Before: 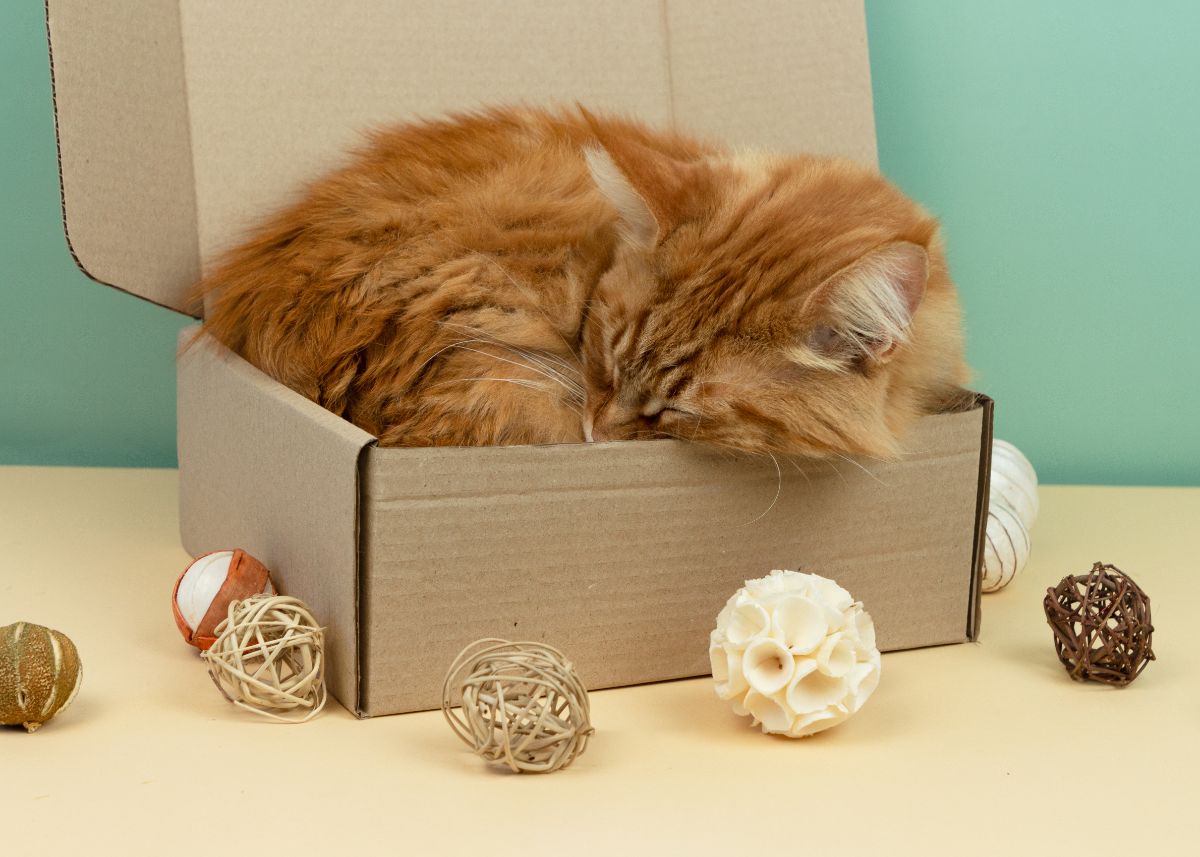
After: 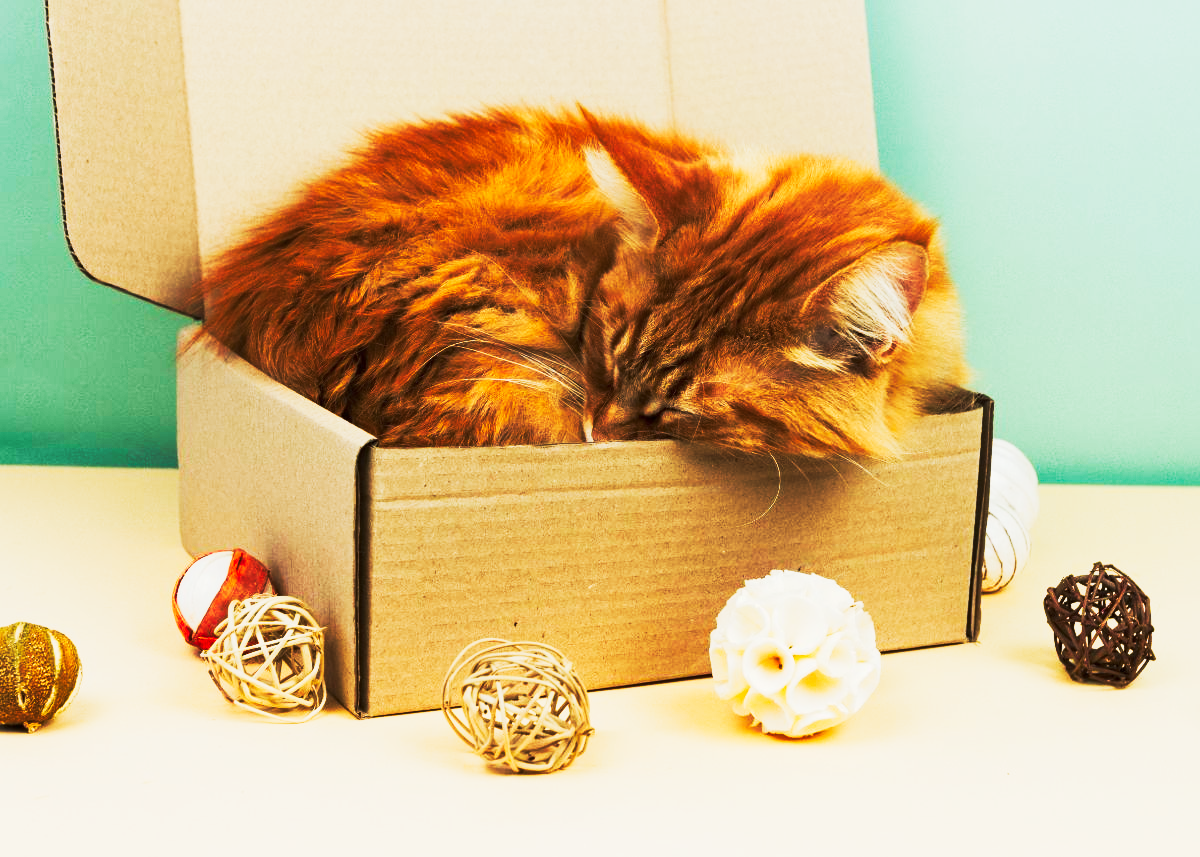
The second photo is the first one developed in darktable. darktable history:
tone curve: curves: ch0 [(0, 0) (0.427, 0.375) (0.616, 0.801) (1, 1)], preserve colors none
